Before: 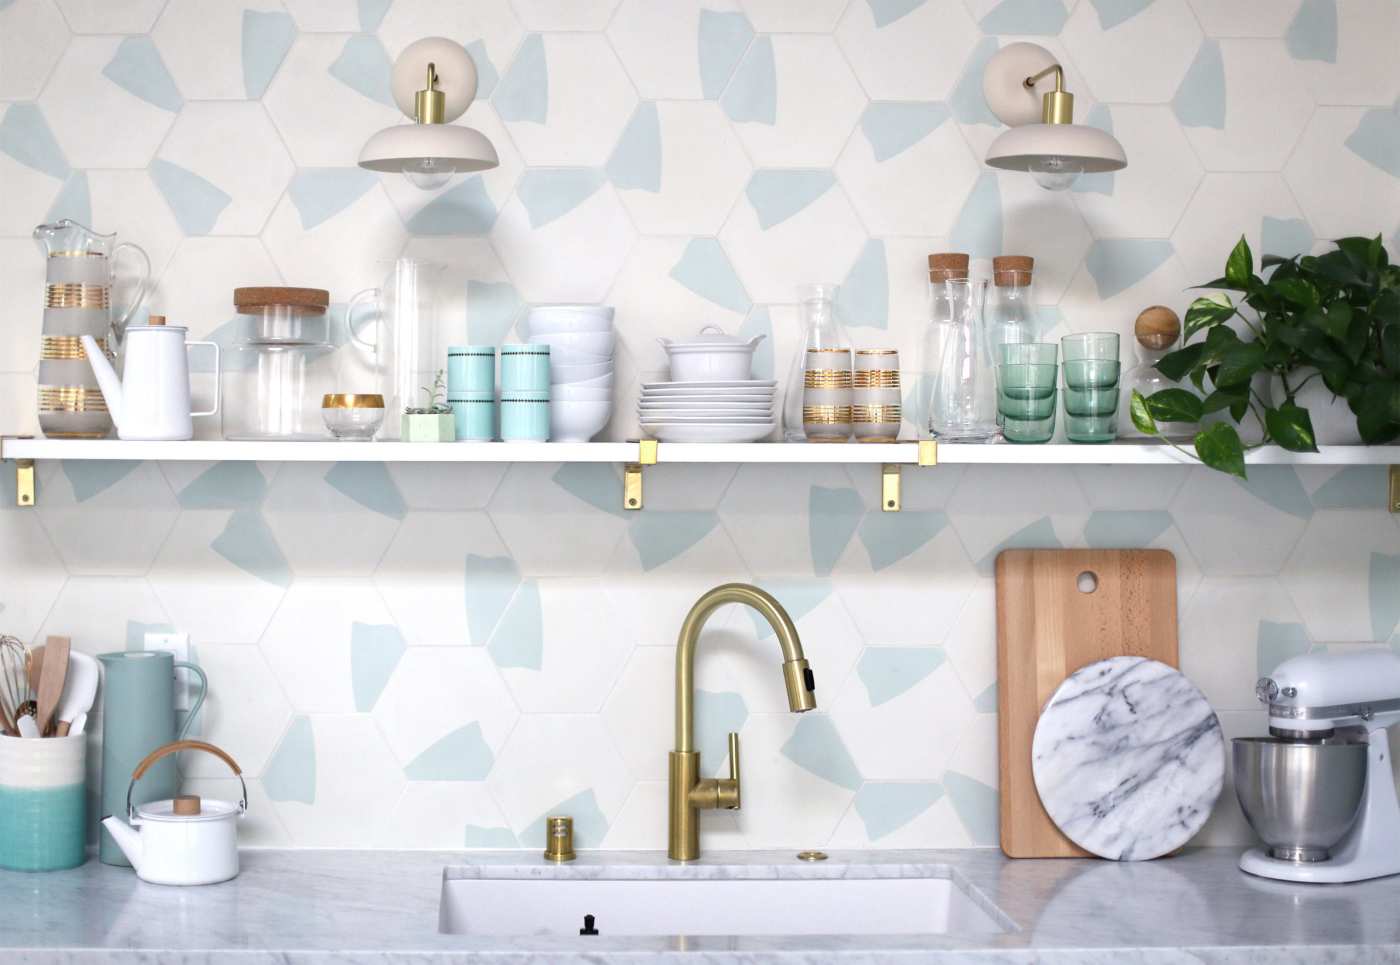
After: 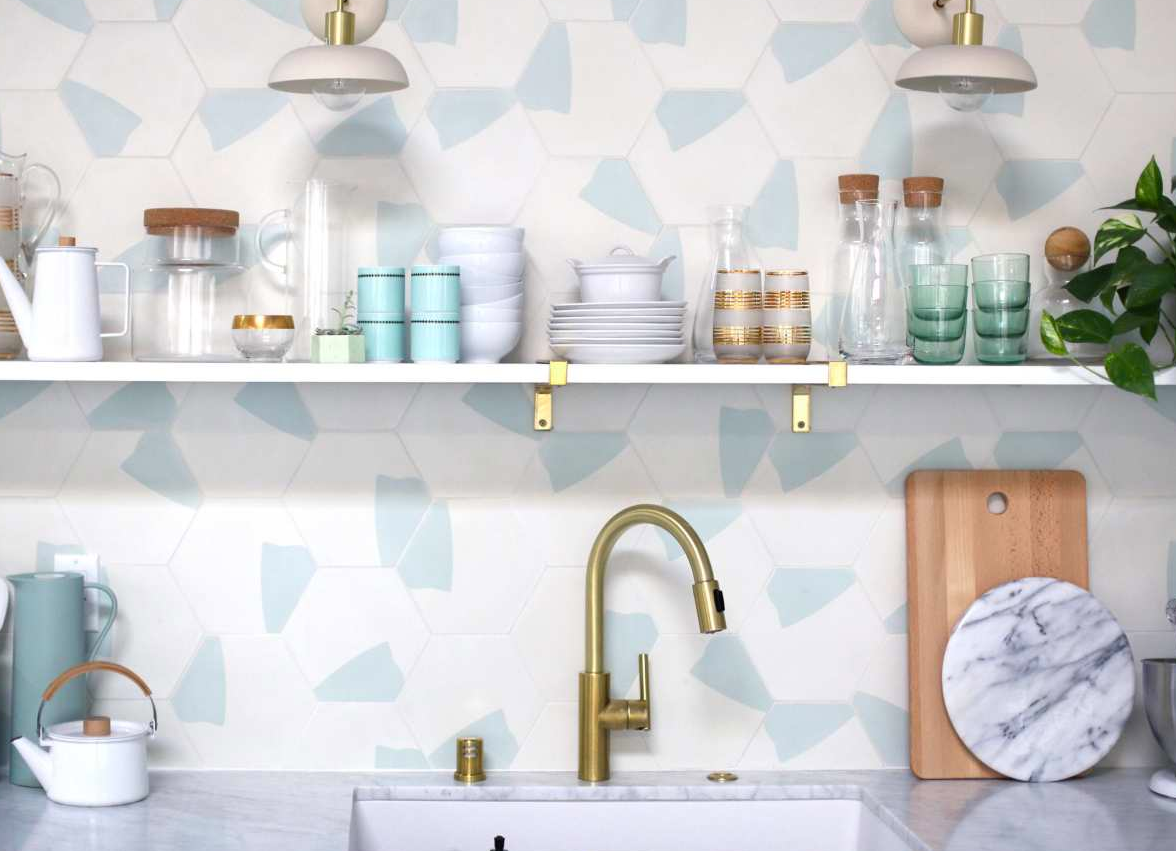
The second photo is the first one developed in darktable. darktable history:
crop: left 6.446%, top 8.188%, right 9.538%, bottom 3.548%
contrast brightness saturation: saturation 0.13
